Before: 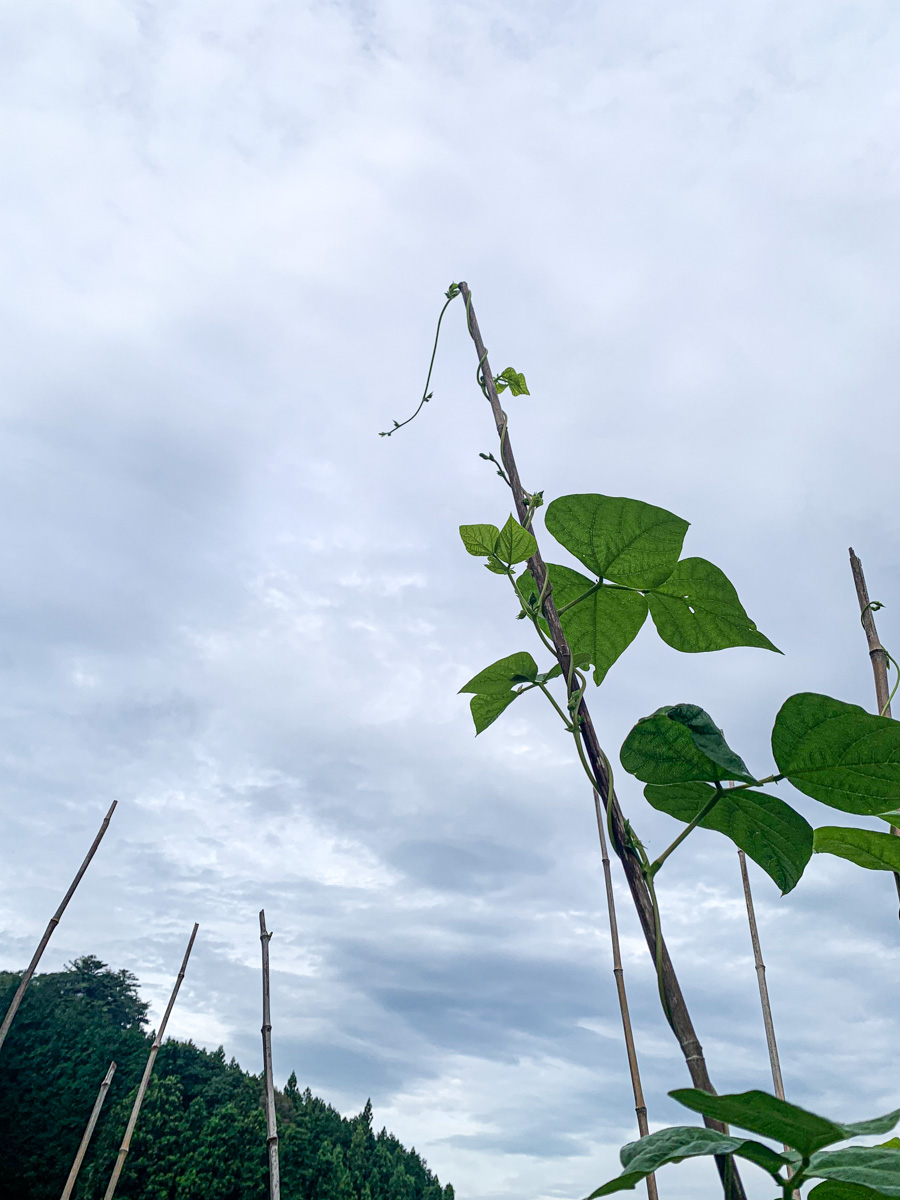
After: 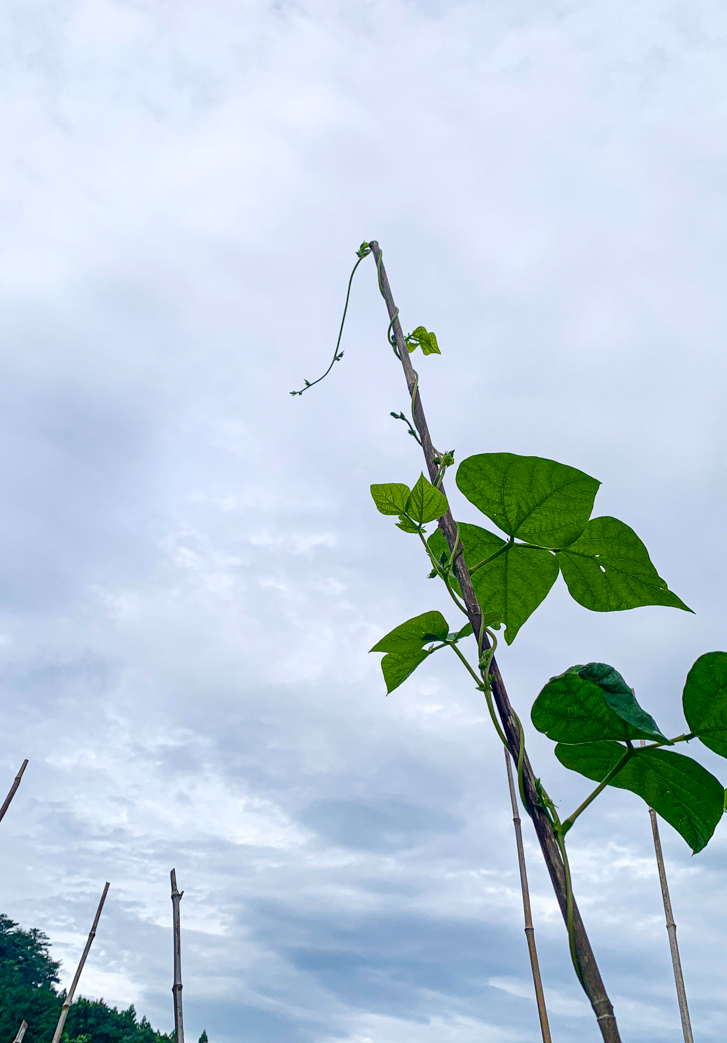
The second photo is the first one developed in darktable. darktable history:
crop: left 9.929%, top 3.475%, right 9.188%, bottom 9.529%
color balance rgb: perceptual saturation grading › global saturation 35%, perceptual saturation grading › highlights -25%, perceptual saturation grading › shadows 50%
